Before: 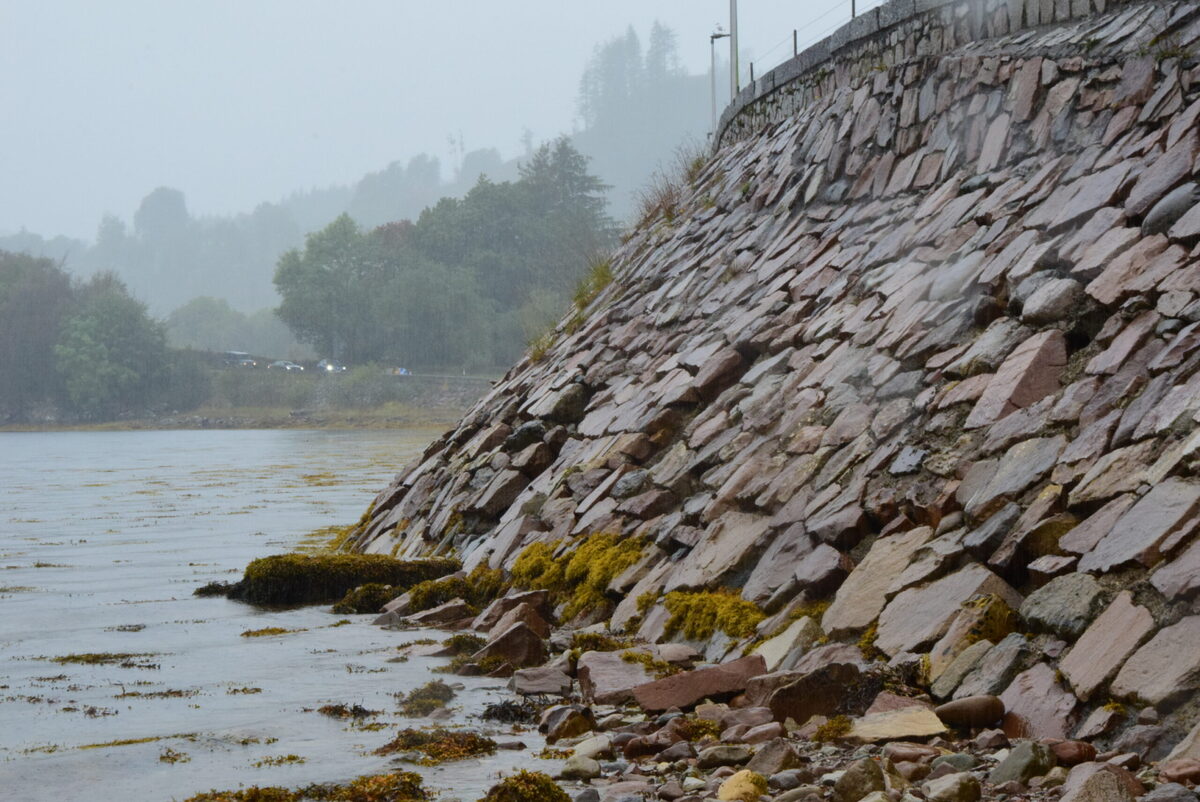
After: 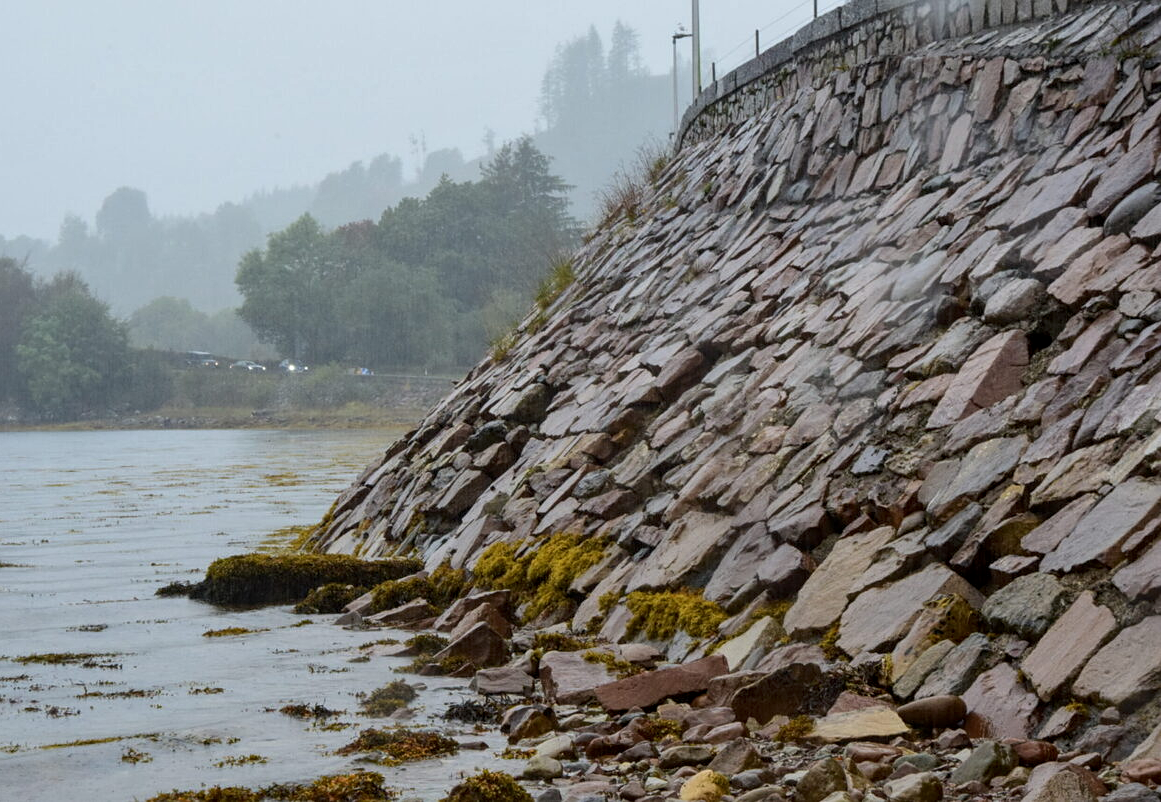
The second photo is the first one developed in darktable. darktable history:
crop and rotate: left 3.238%
local contrast: on, module defaults
sharpen: amount 0.2
